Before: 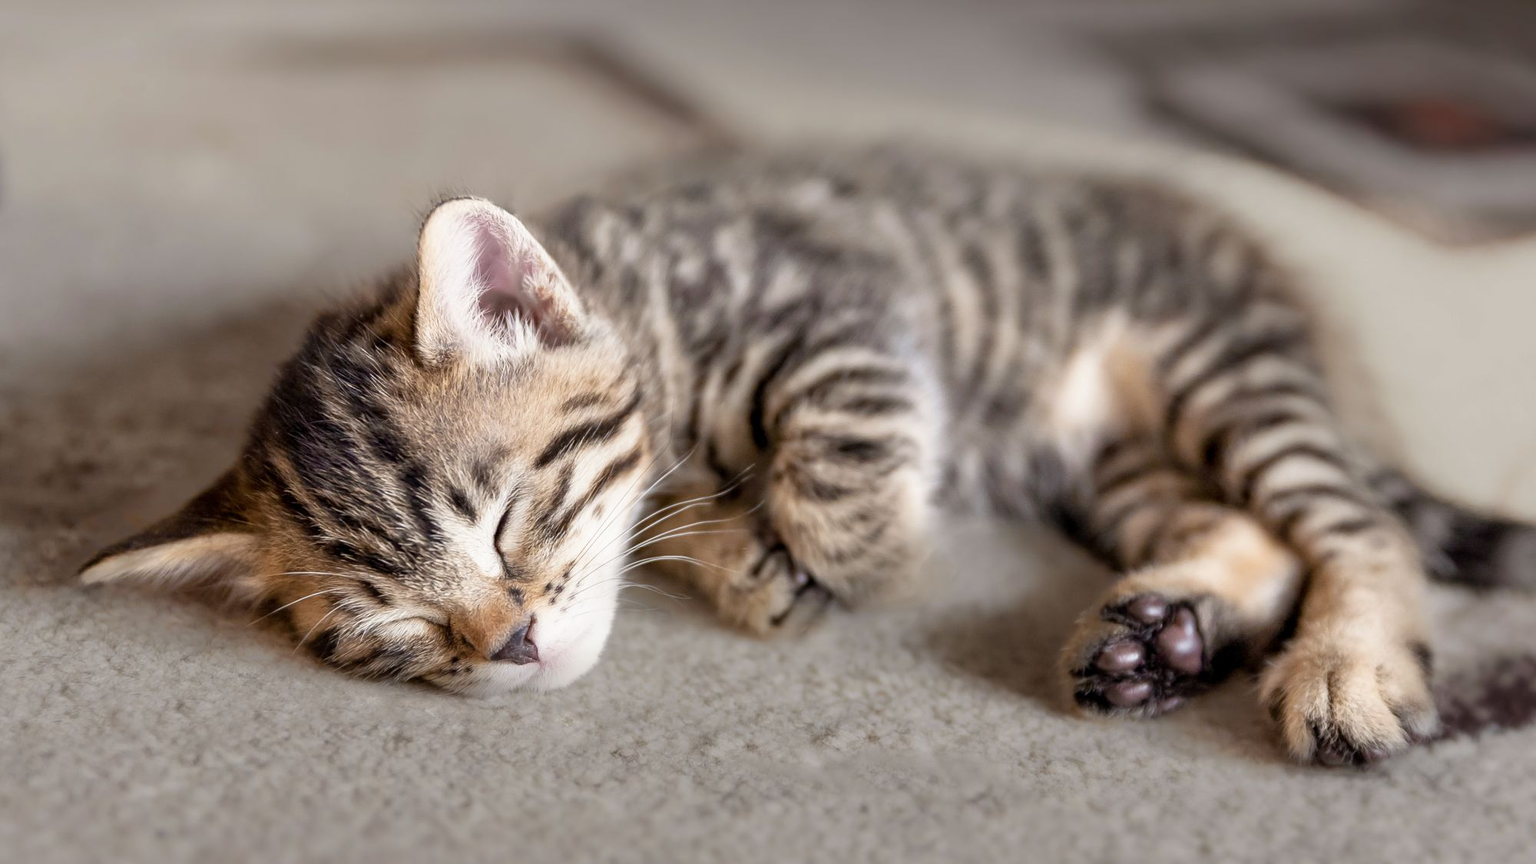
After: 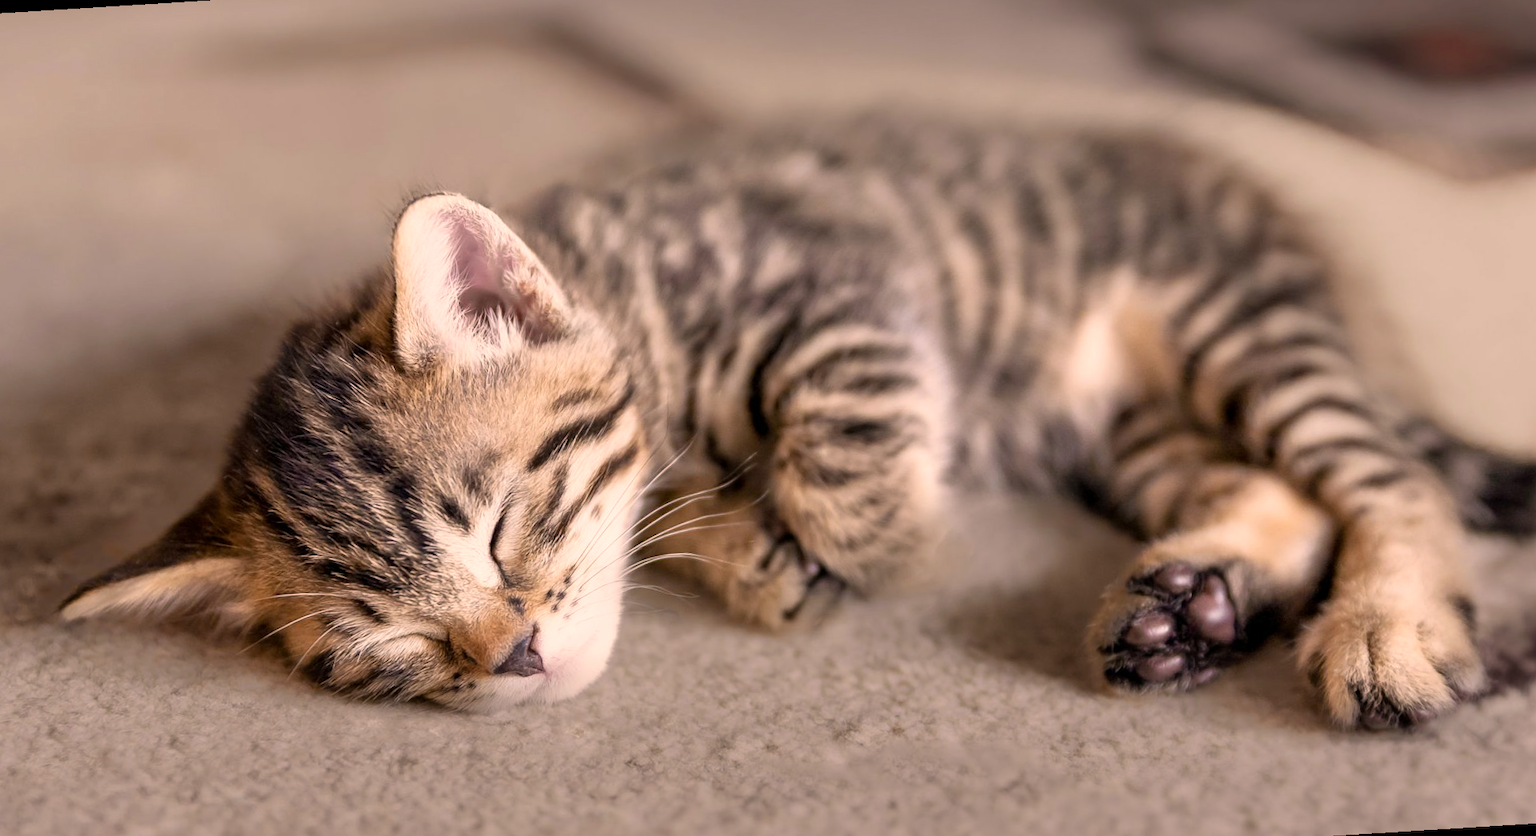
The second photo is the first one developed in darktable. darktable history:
rotate and perspective: rotation -3.52°, crop left 0.036, crop right 0.964, crop top 0.081, crop bottom 0.919
color correction: highlights a* 11.96, highlights b* 11.58
